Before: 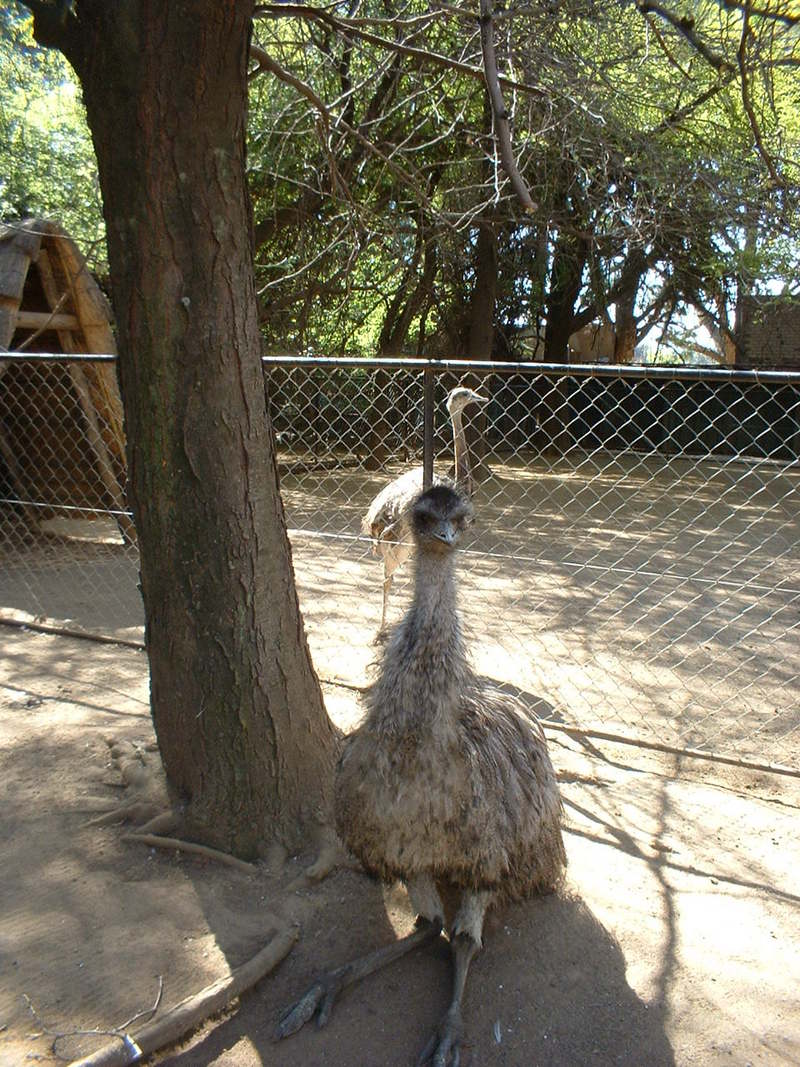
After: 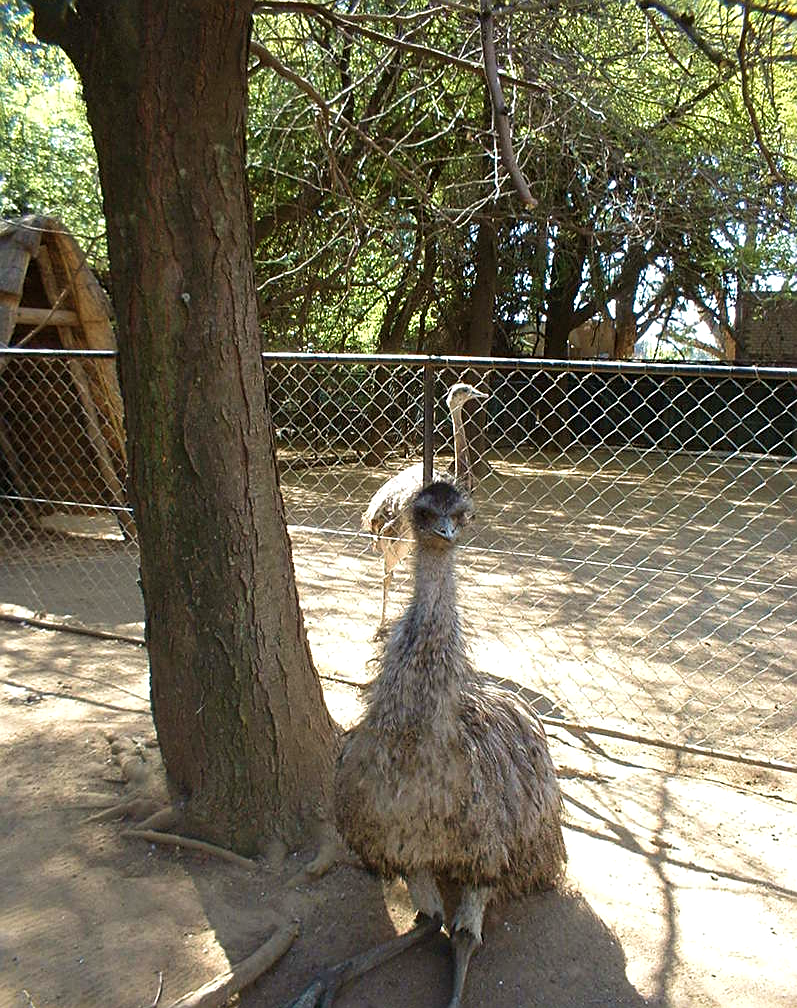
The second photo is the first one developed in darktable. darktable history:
sharpen: on, module defaults
crop: top 0.448%, right 0.264%, bottom 5.045%
exposure: exposure 0.15 EV, compensate highlight preservation false
velvia: on, module defaults
